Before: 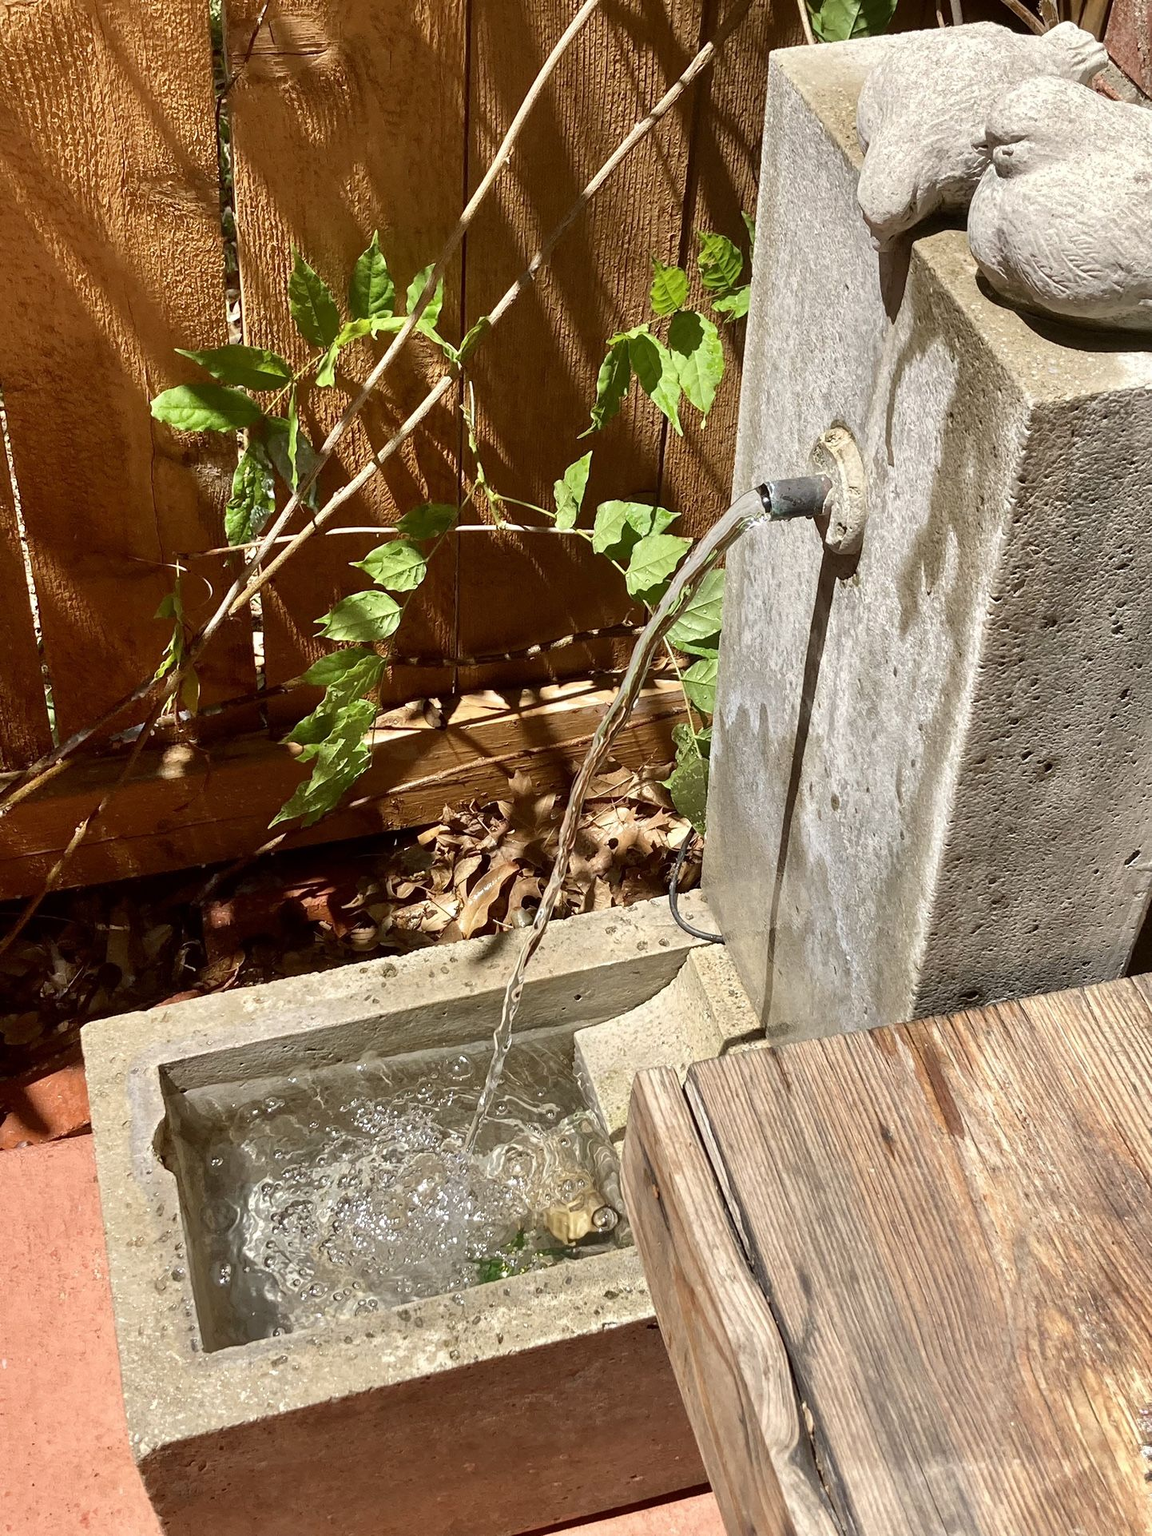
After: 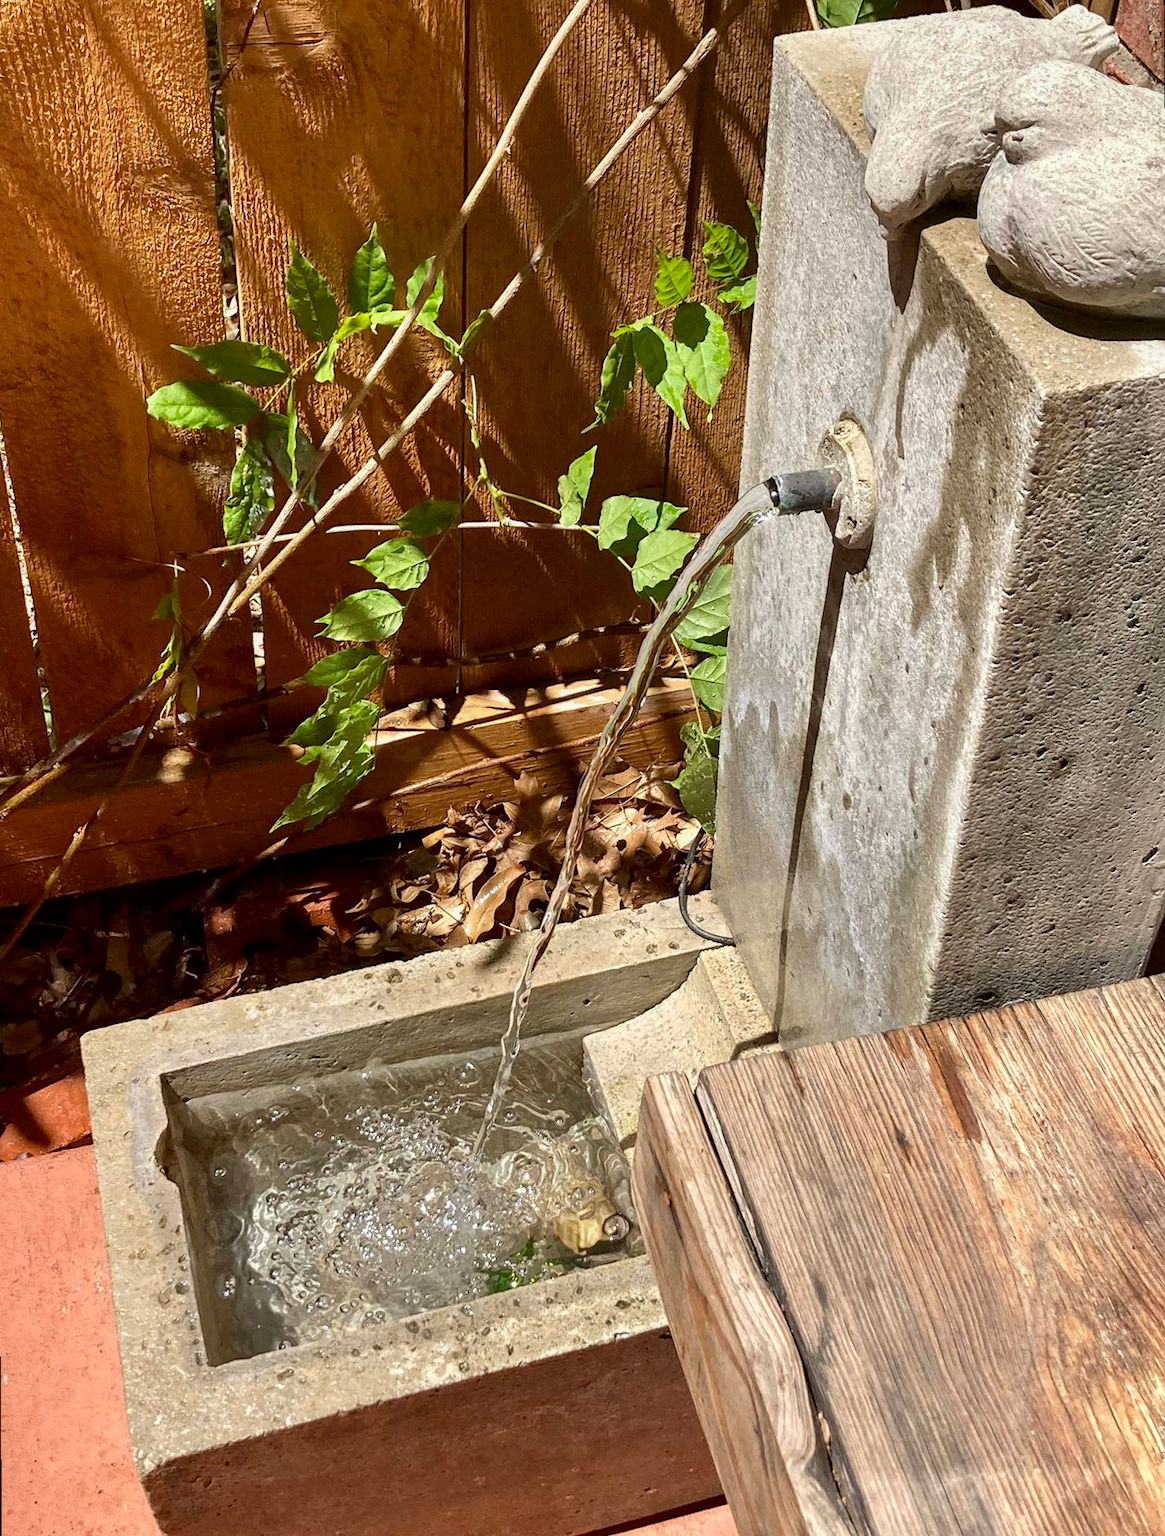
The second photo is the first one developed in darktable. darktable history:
rotate and perspective: rotation -0.45°, automatic cropping original format, crop left 0.008, crop right 0.992, crop top 0.012, crop bottom 0.988
tone equalizer: on, module defaults
local contrast: highlights 61%, shadows 106%, detail 107%, midtone range 0.529
